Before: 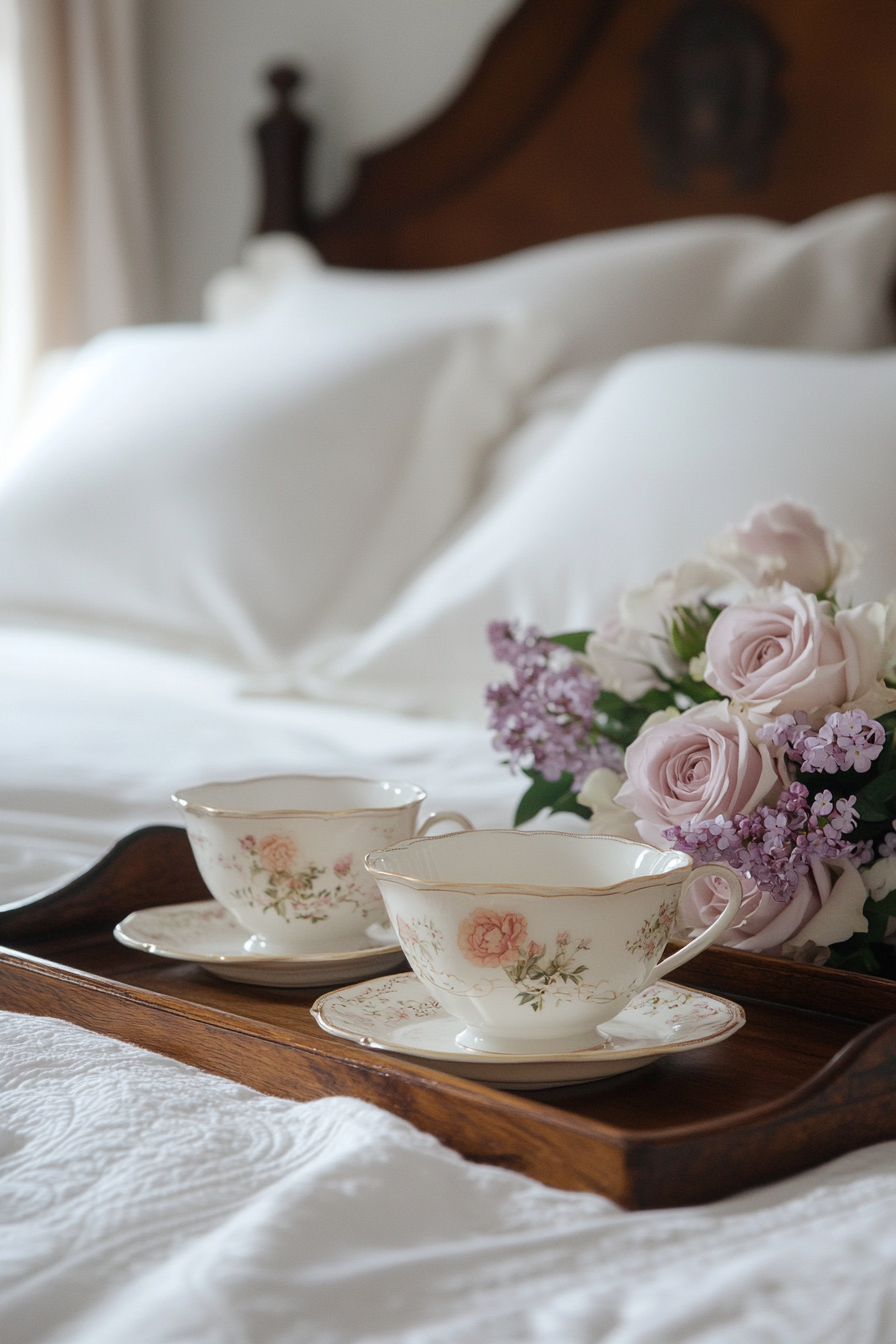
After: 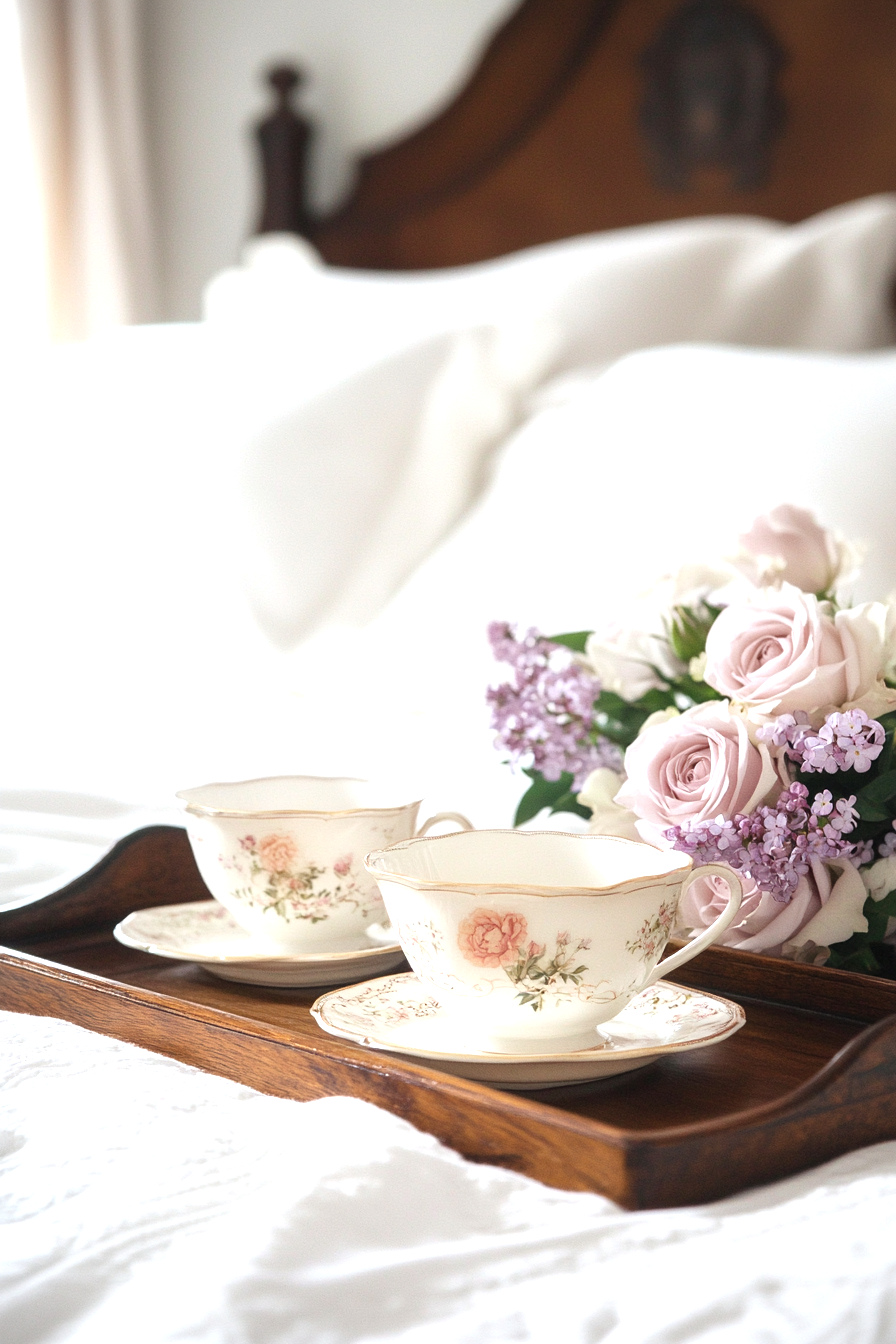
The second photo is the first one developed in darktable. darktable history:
vignetting: fall-off start 97.26%, fall-off radius 78.49%, width/height ratio 1.117
exposure: black level correction 0, exposure 1.199 EV, compensate highlight preservation false
